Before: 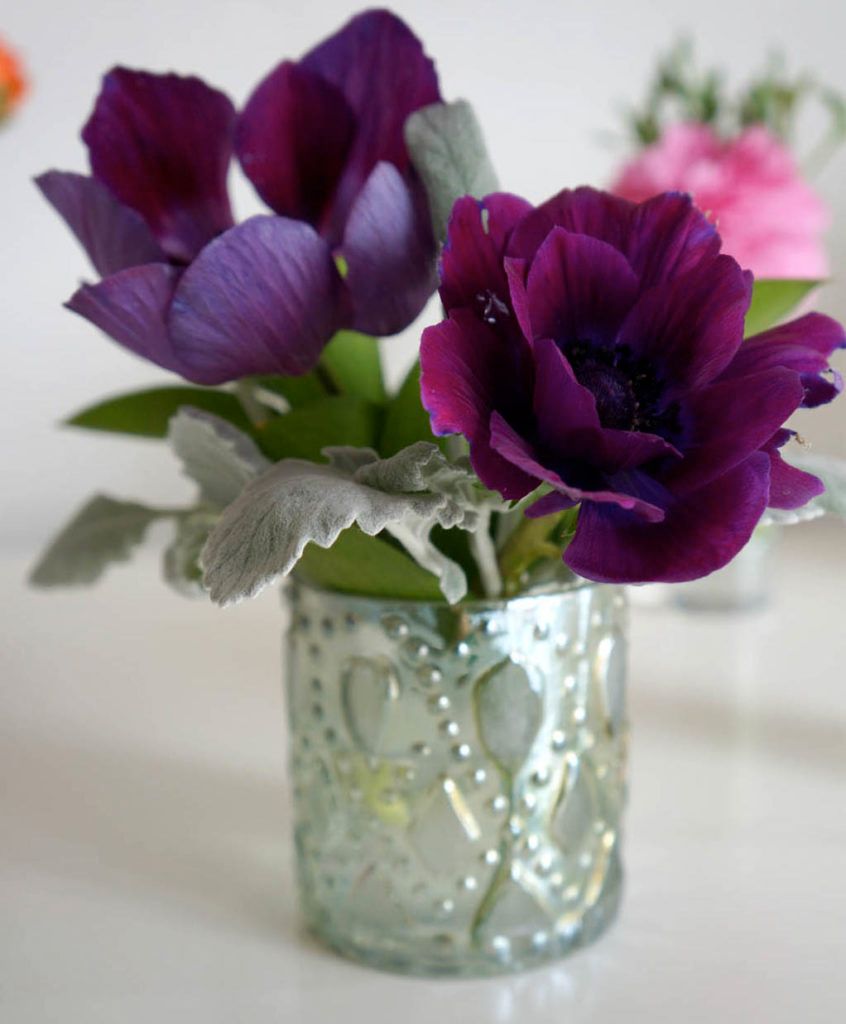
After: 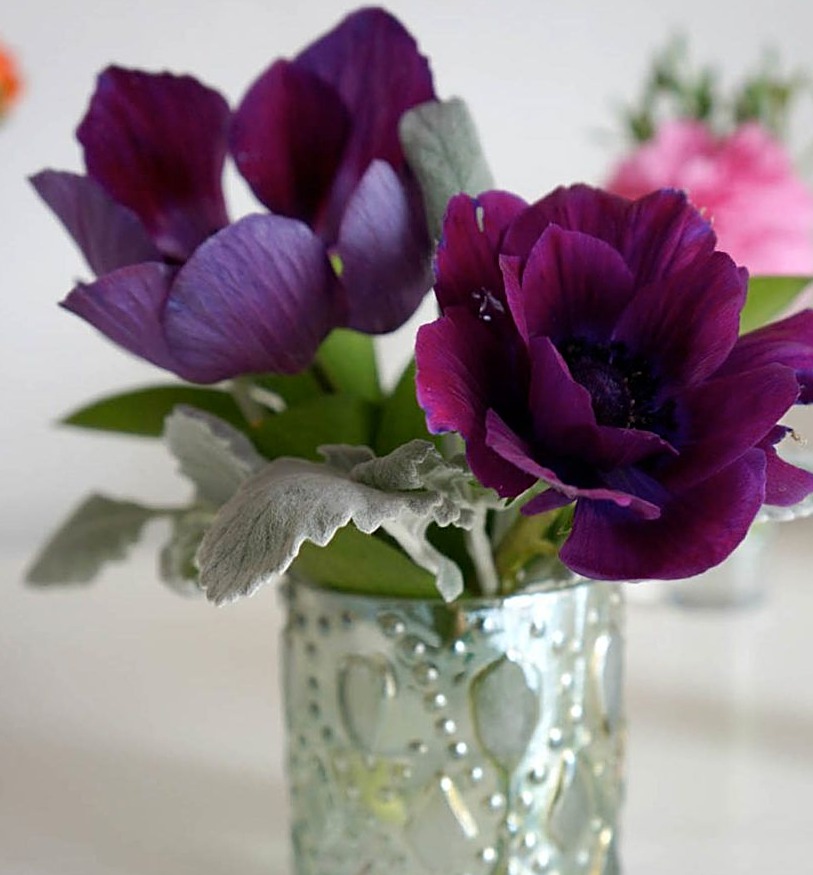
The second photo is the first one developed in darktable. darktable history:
crop and rotate: angle 0.2°, left 0.275%, right 3.127%, bottom 14.18%
sharpen: on, module defaults
